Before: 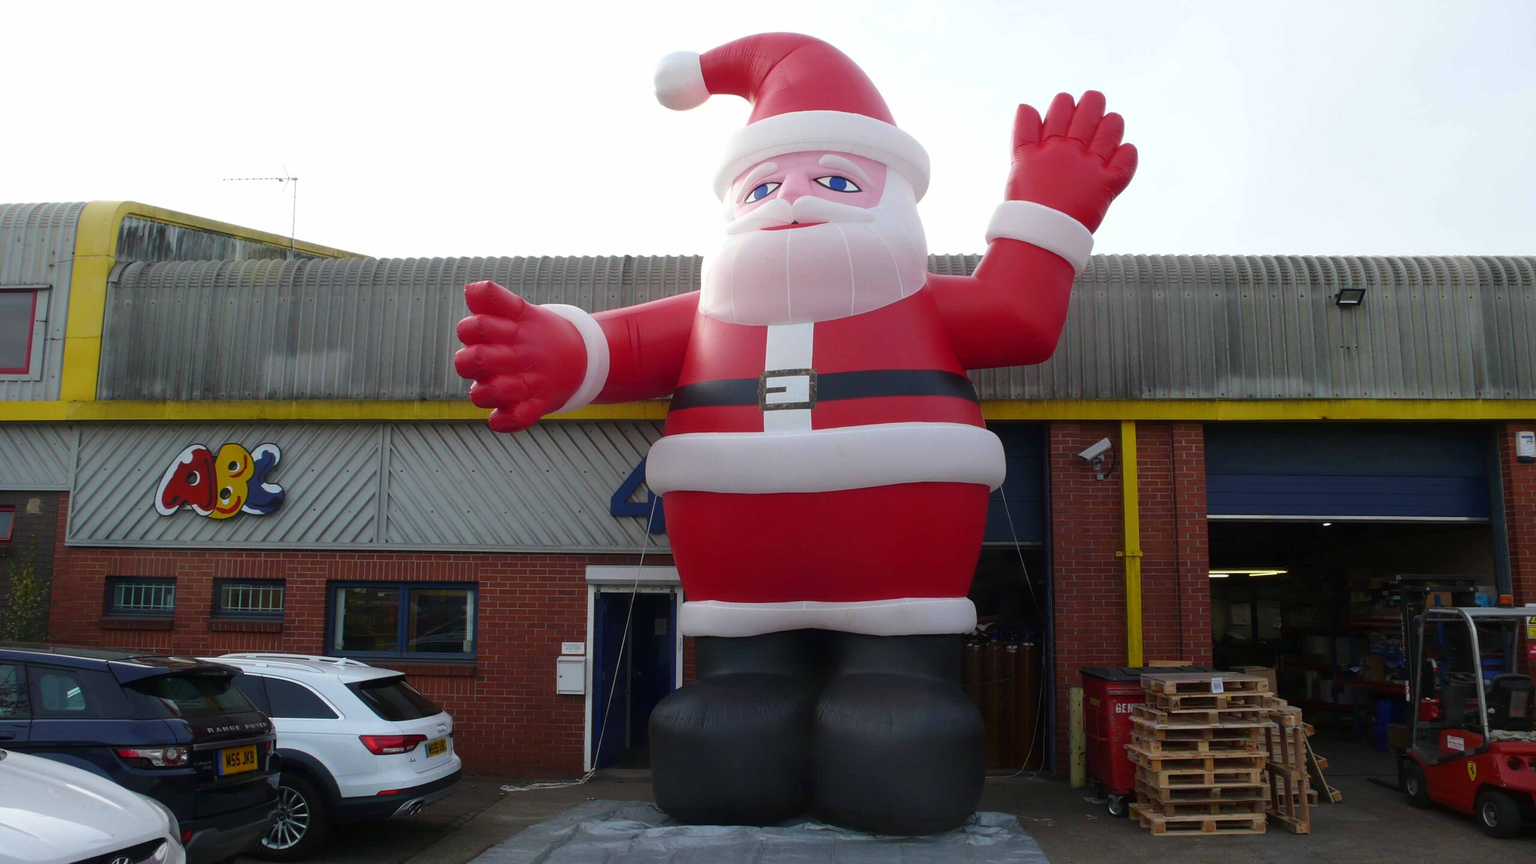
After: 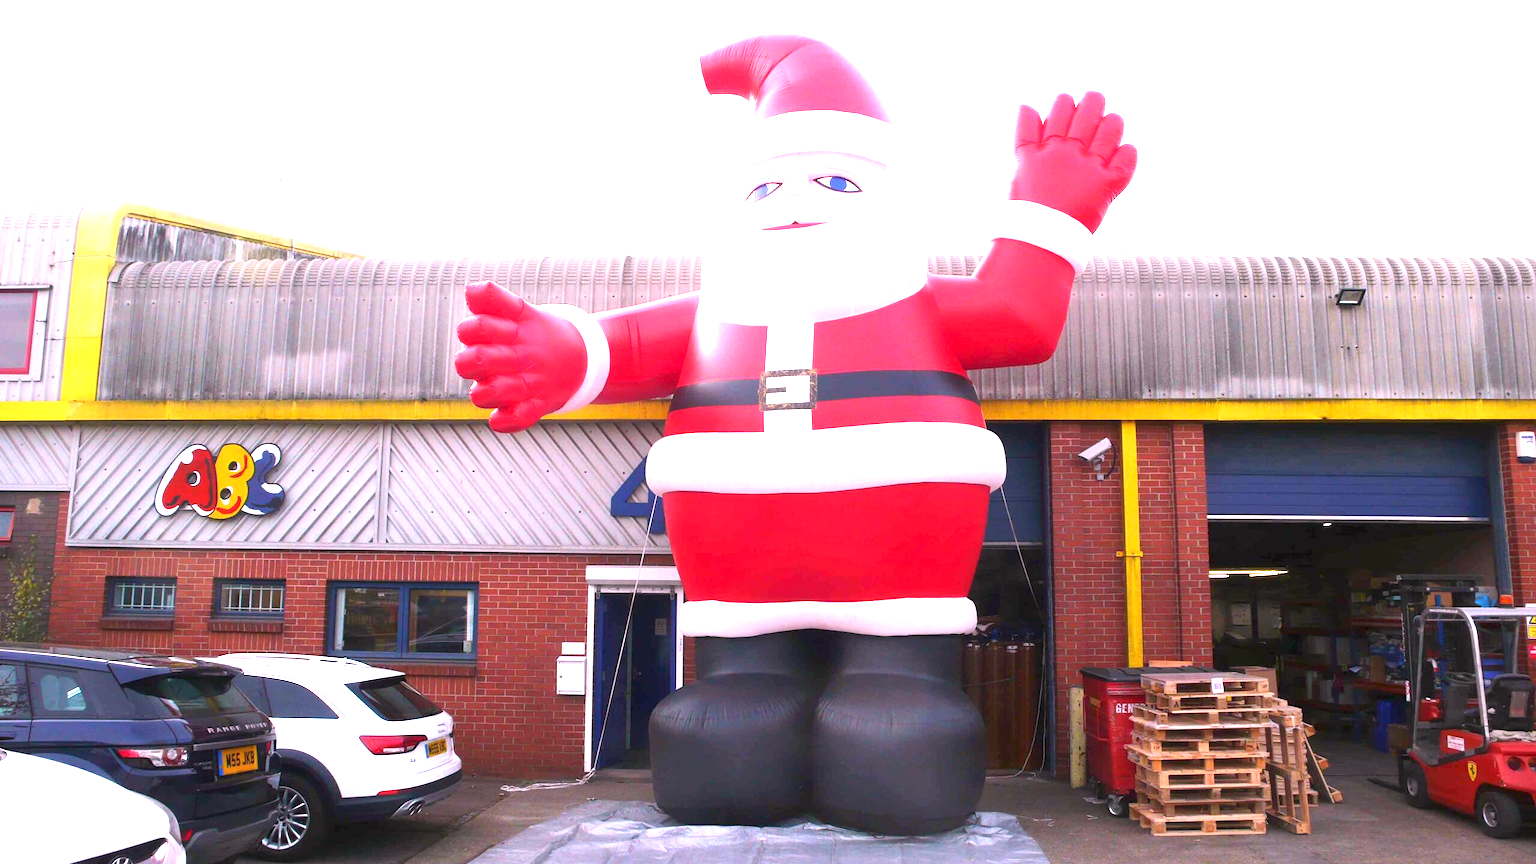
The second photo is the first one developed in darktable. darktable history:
exposure: exposure 2 EV, compensate highlight preservation false
white balance: red 1.188, blue 1.11
